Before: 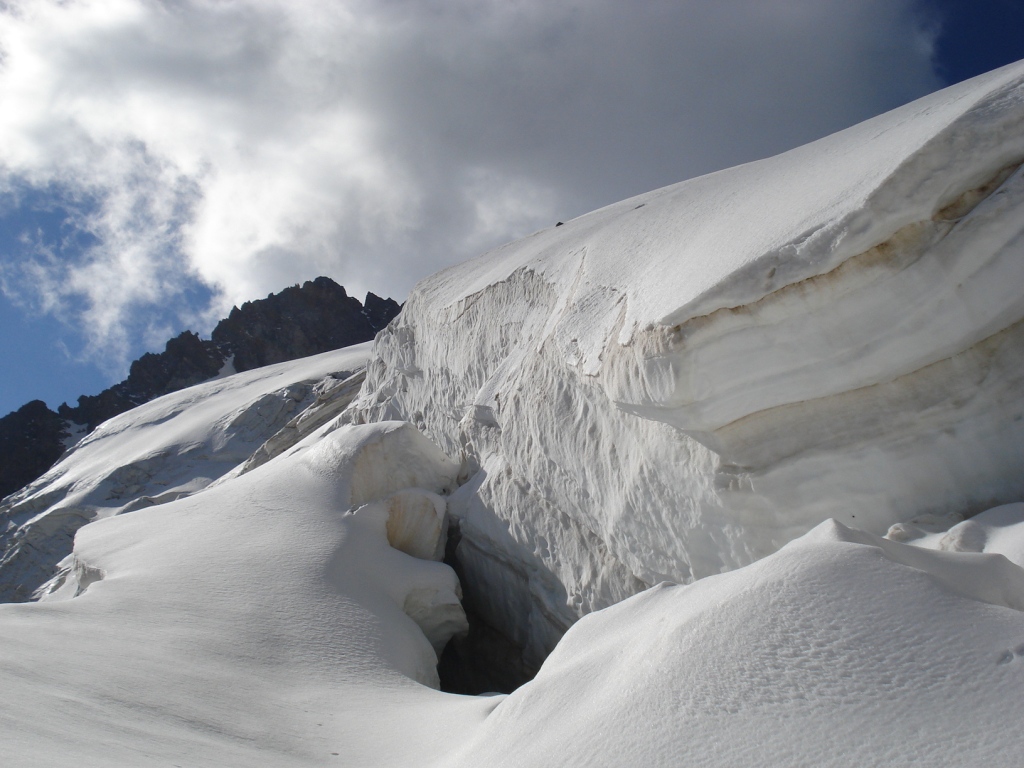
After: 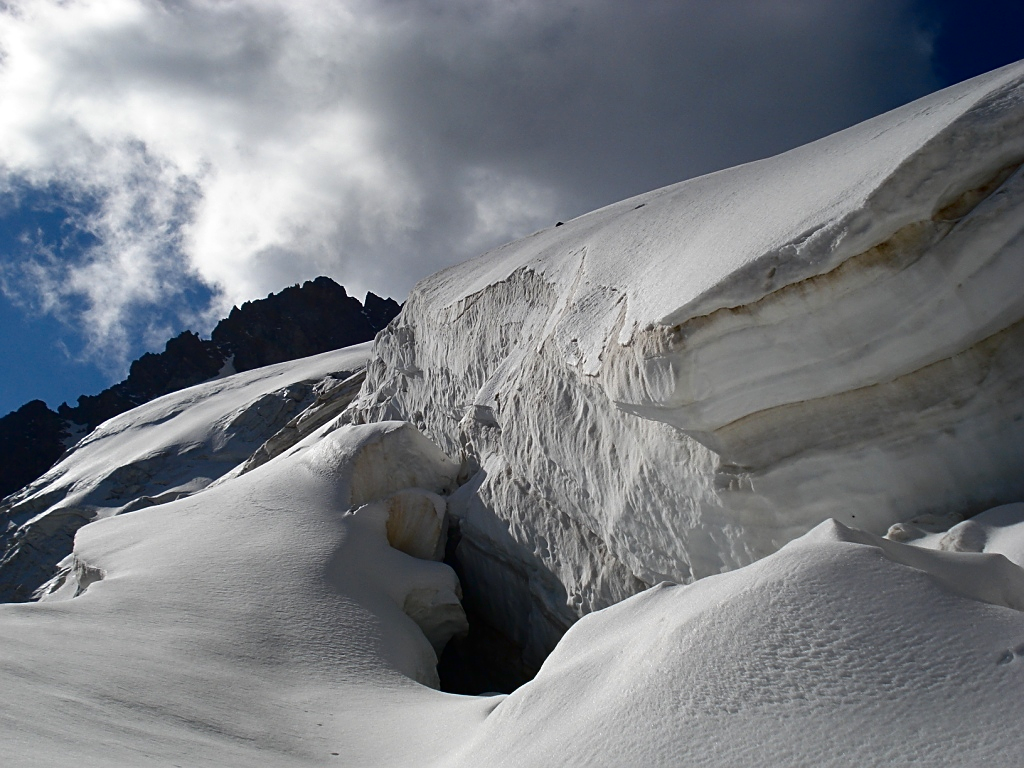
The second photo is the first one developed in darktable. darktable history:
contrast brightness saturation: contrast 0.133, brightness -0.238, saturation 0.14
sharpen: on, module defaults
